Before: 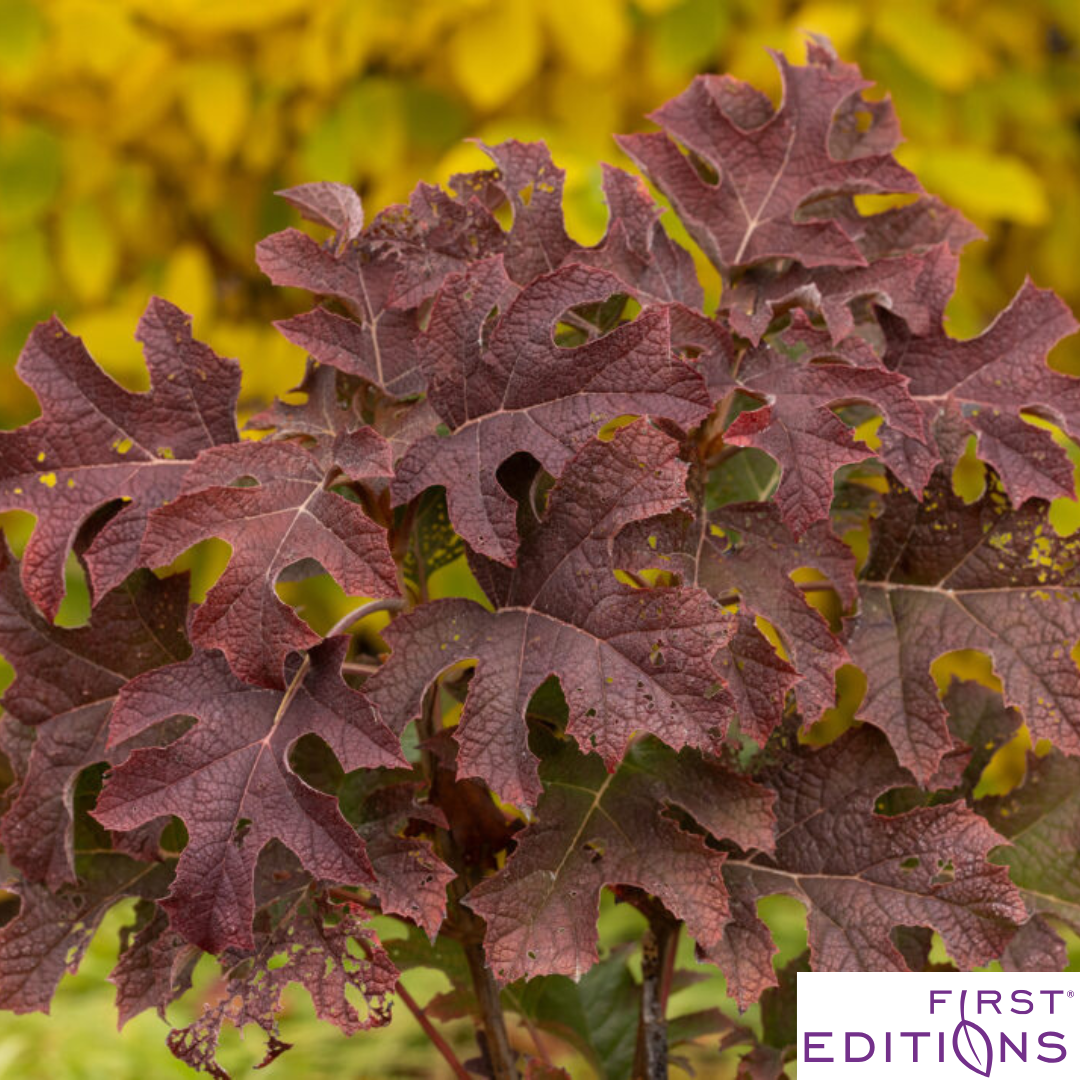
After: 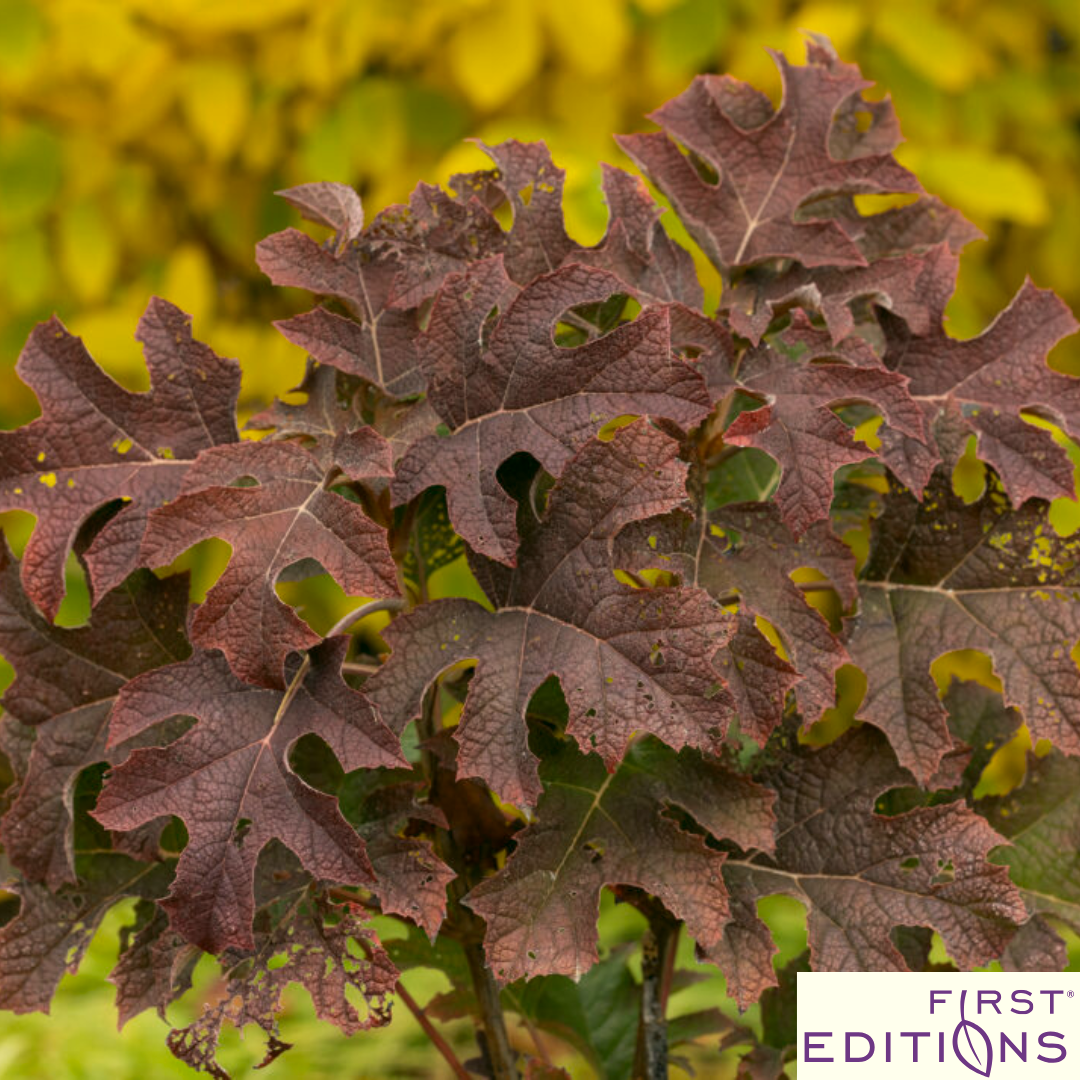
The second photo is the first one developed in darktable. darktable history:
color correction: highlights a* -0.485, highlights b* 9.11, shadows a* -9.2, shadows b* 1.31
